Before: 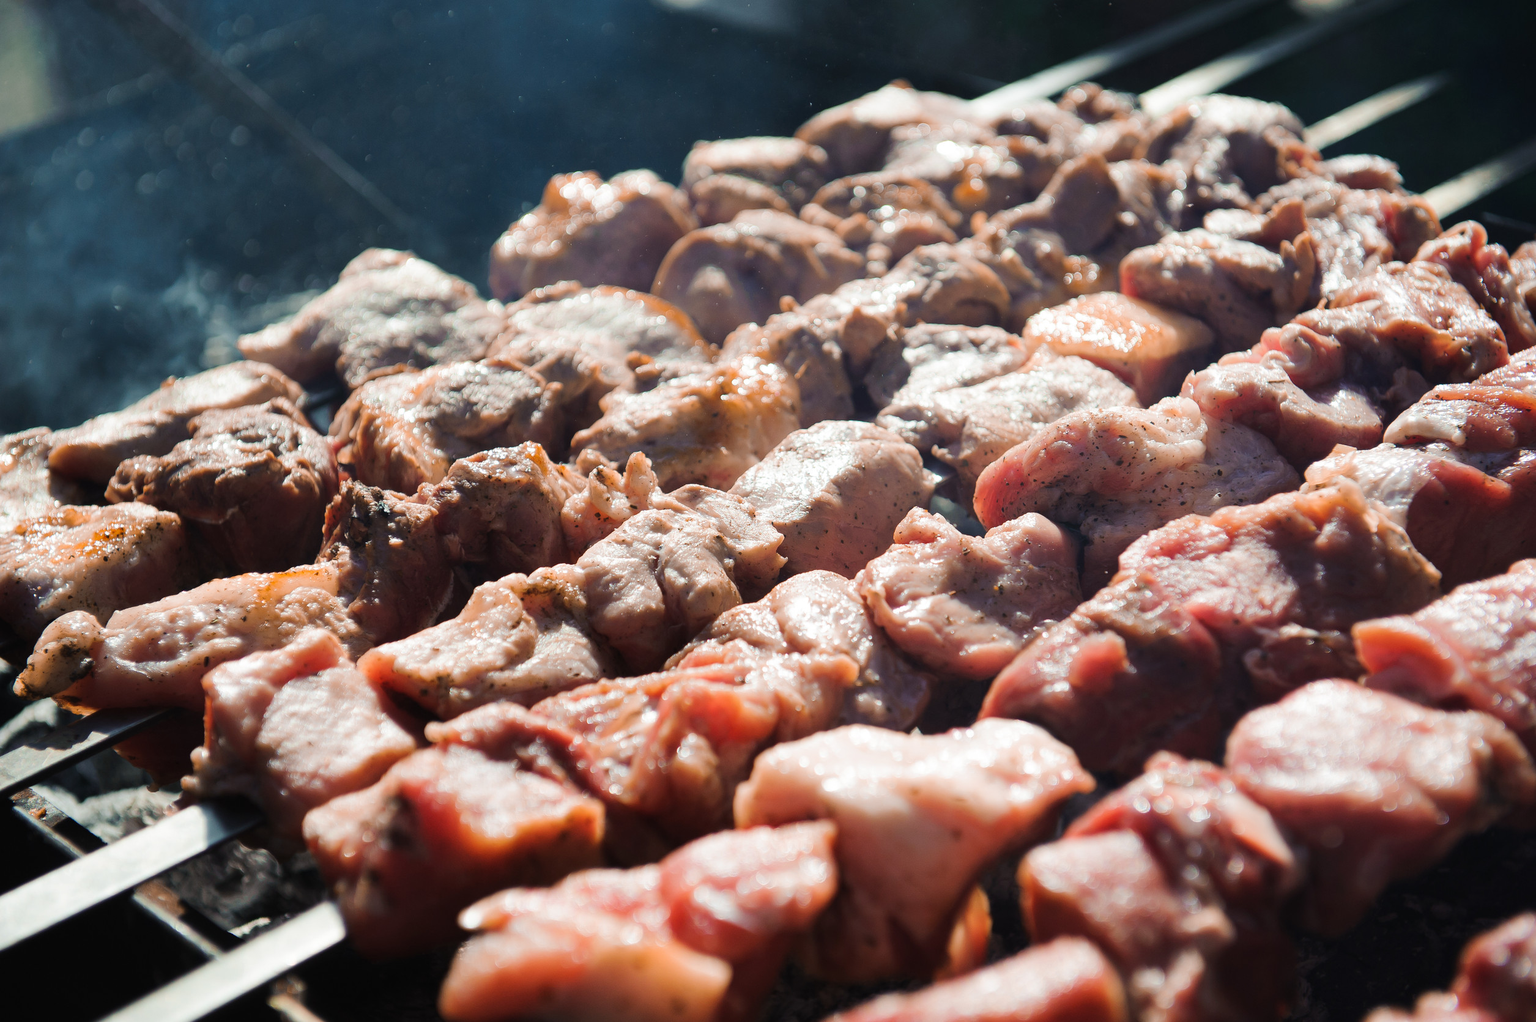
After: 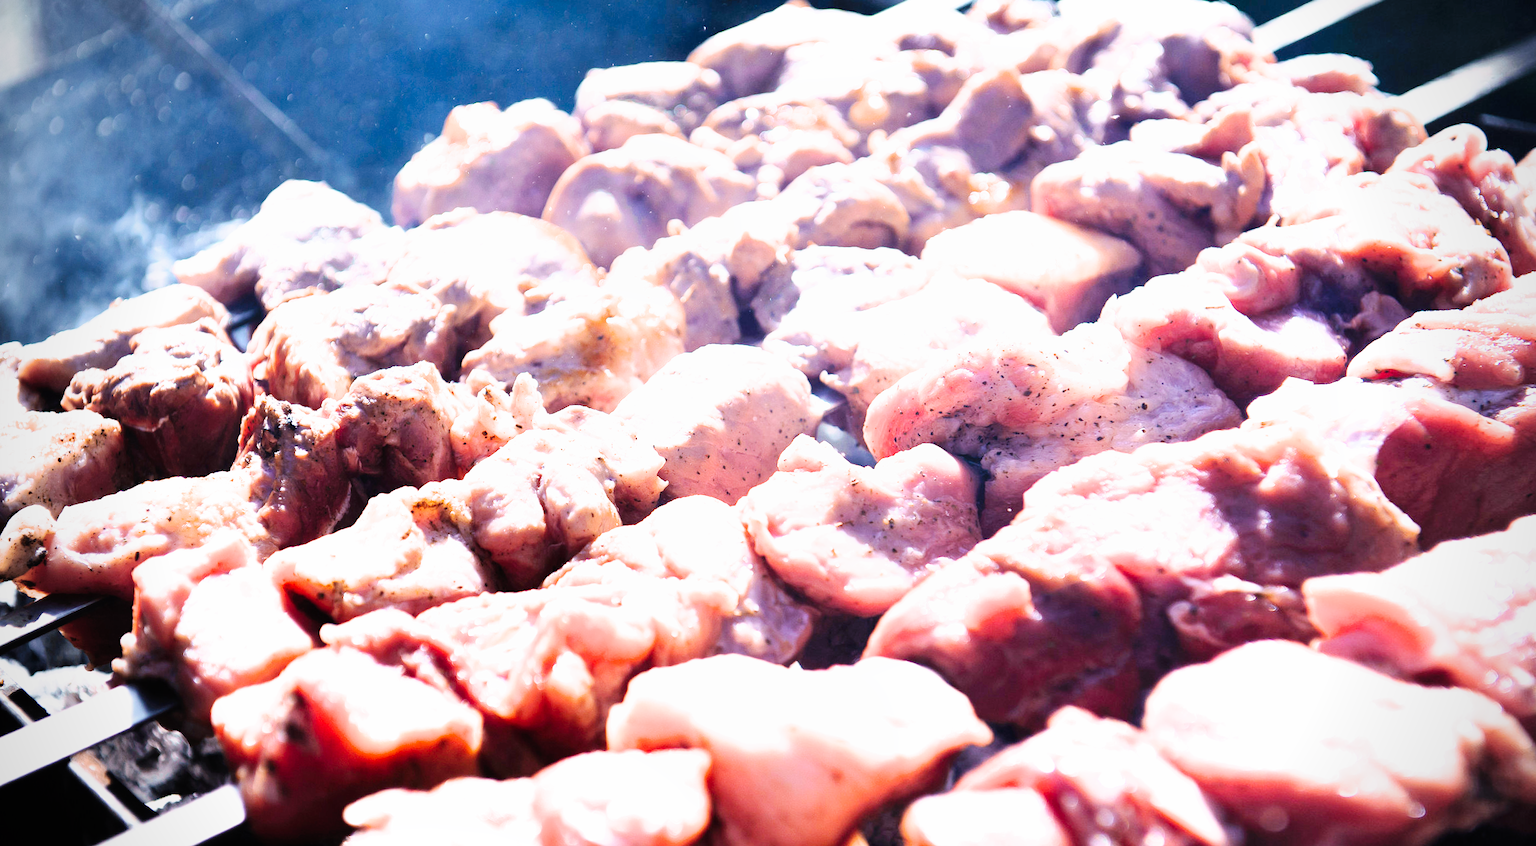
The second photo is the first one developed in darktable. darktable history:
filmic rgb: black relative exposure -11.35 EV, white relative exposure 3.22 EV, hardness 6.76, color science v6 (2022)
vignetting: on, module defaults
white balance: red 1.042, blue 1.17
exposure: black level correction 0, exposure 1.741 EV, compensate exposure bias true, compensate highlight preservation false
crop and rotate: top 2.479%, bottom 3.018%
local contrast: mode bilateral grid, contrast 100, coarseness 100, detail 91%, midtone range 0.2
rotate and perspective: rotation 1.69°, lens shift (vertical) -0.023, lens shift (horizontal) -0.291, crop left 0.025, crop right 0.988, crop top 0.092, crop bottom 0.842
tone curve: curves: ch0 [(0, 0) (0.003, 0) (0.011, 0.001) (0.025, 0.003) (0.044, 0.005) (0.069, 0.011) (0.1, 0.021) (0.136, 0.035) (0.177, 0.079) (0.224, 0.134) (0.277, 0.219) (0.335, 0.315) (0.399, 0.42) (0.468, 0.529) (0.543, 0.636) (0.623, 0.727) (0.709, 0.805) (0.801, 0.88) (0.898, 0.957) (1, 1)], preserve colors none
